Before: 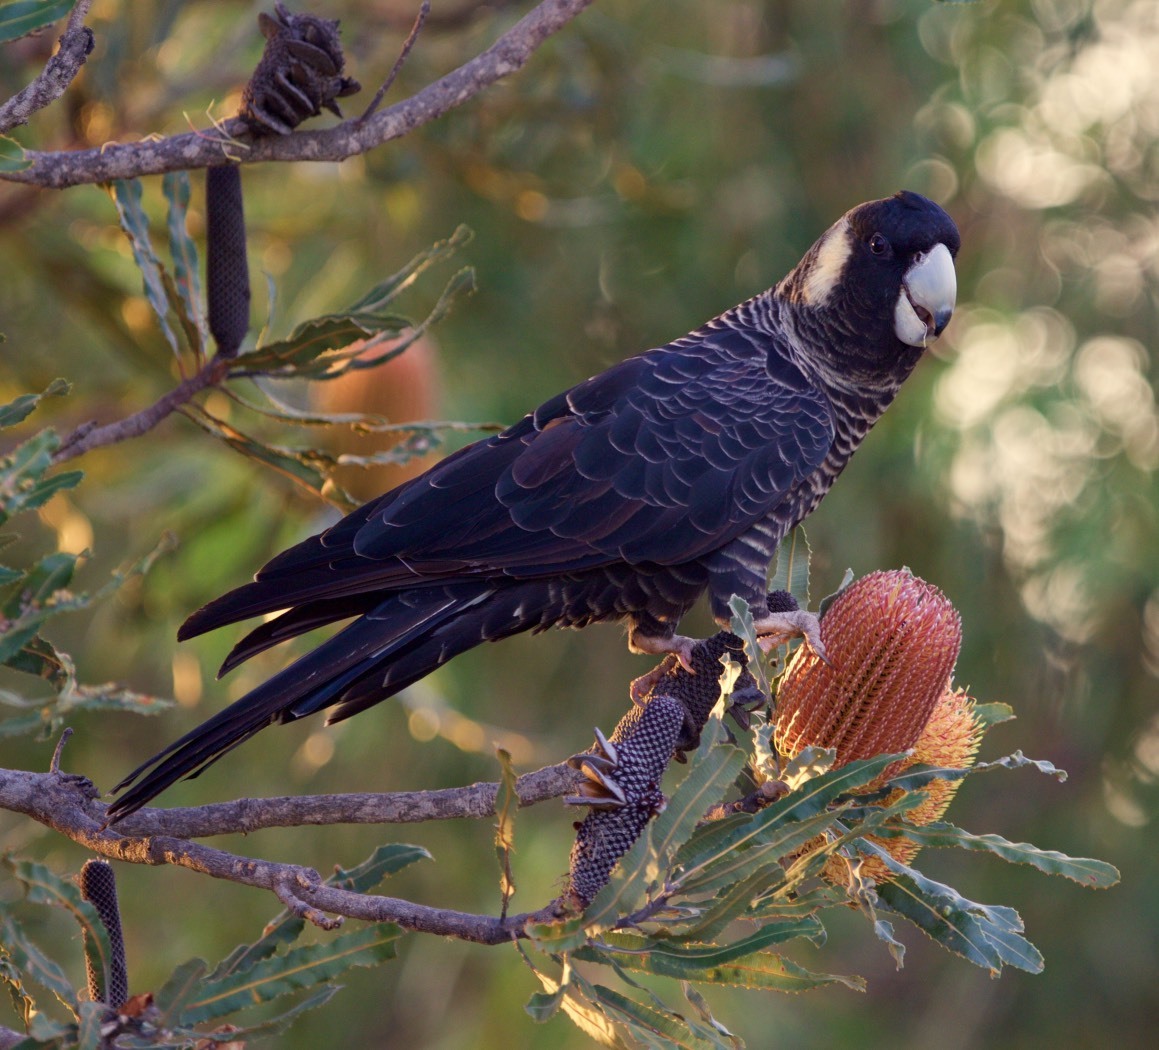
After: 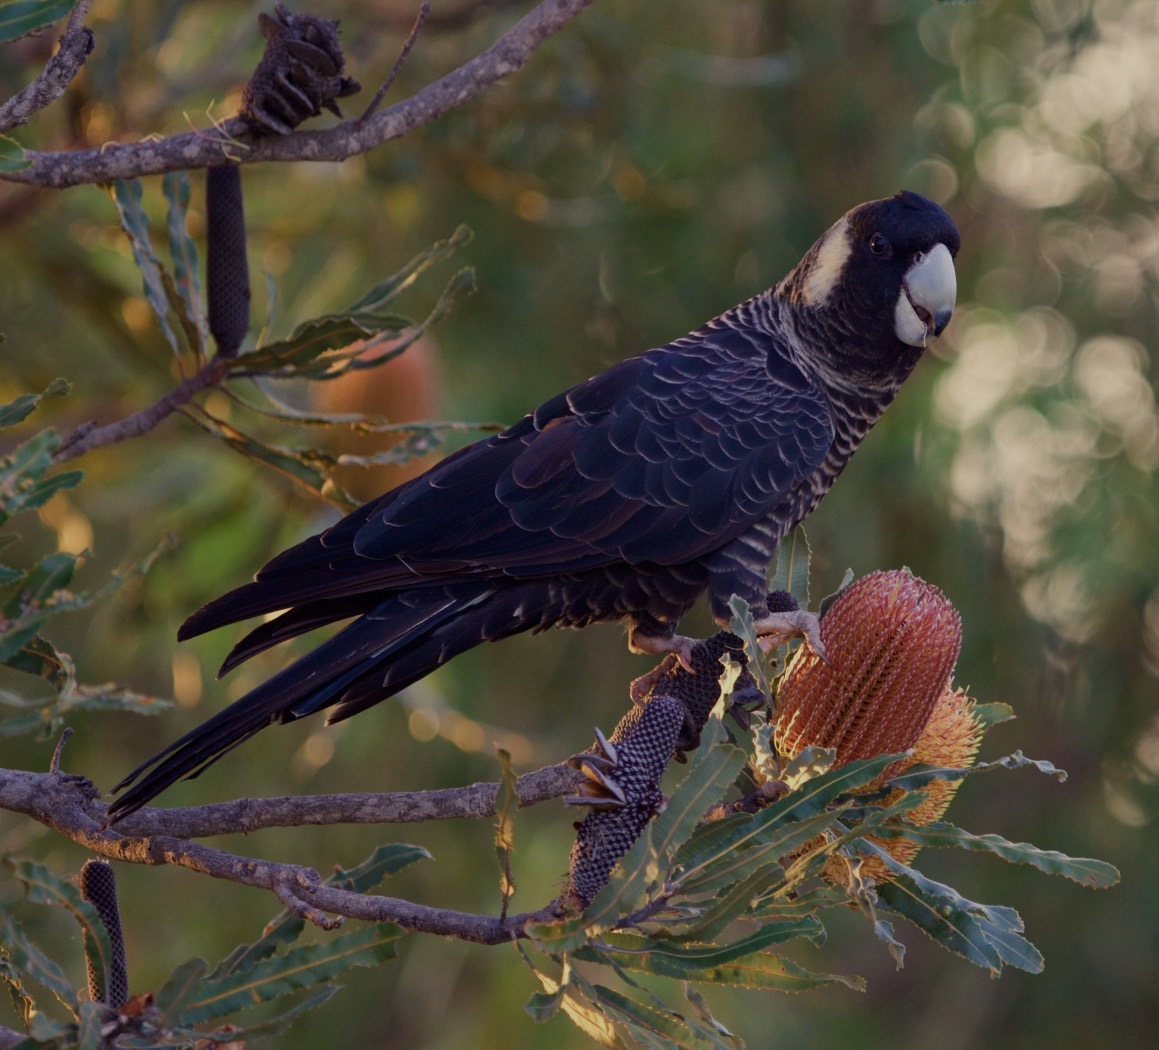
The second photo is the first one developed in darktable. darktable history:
exposure: black level correction 0, exposure -0.72 EV, compensate exposure bias true, compensate highlight preservation false
